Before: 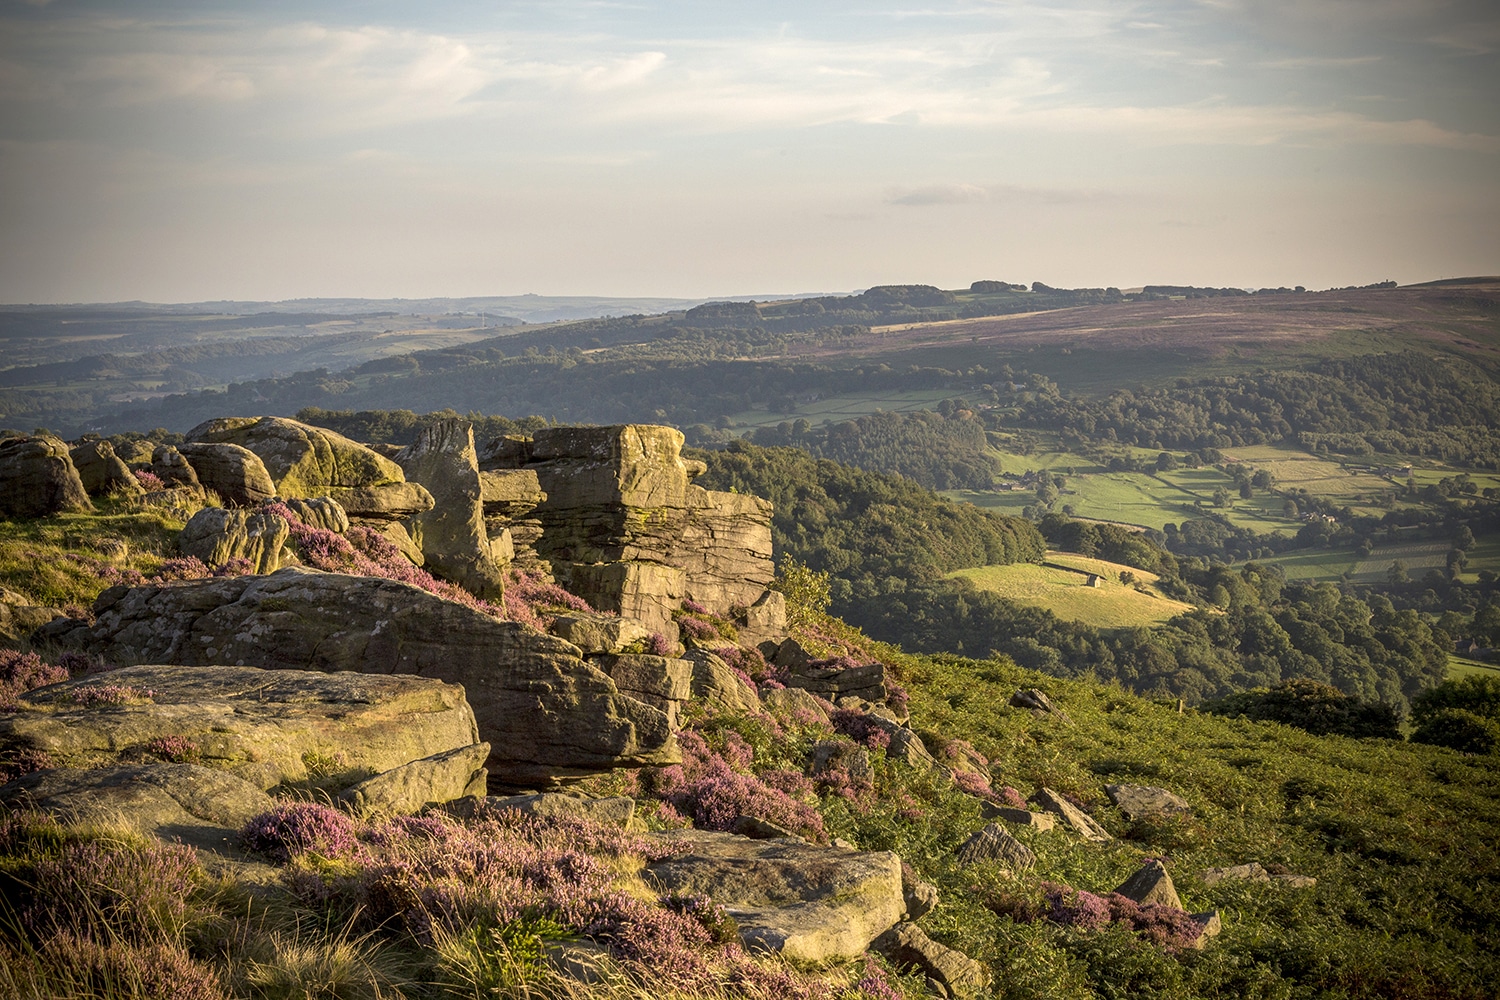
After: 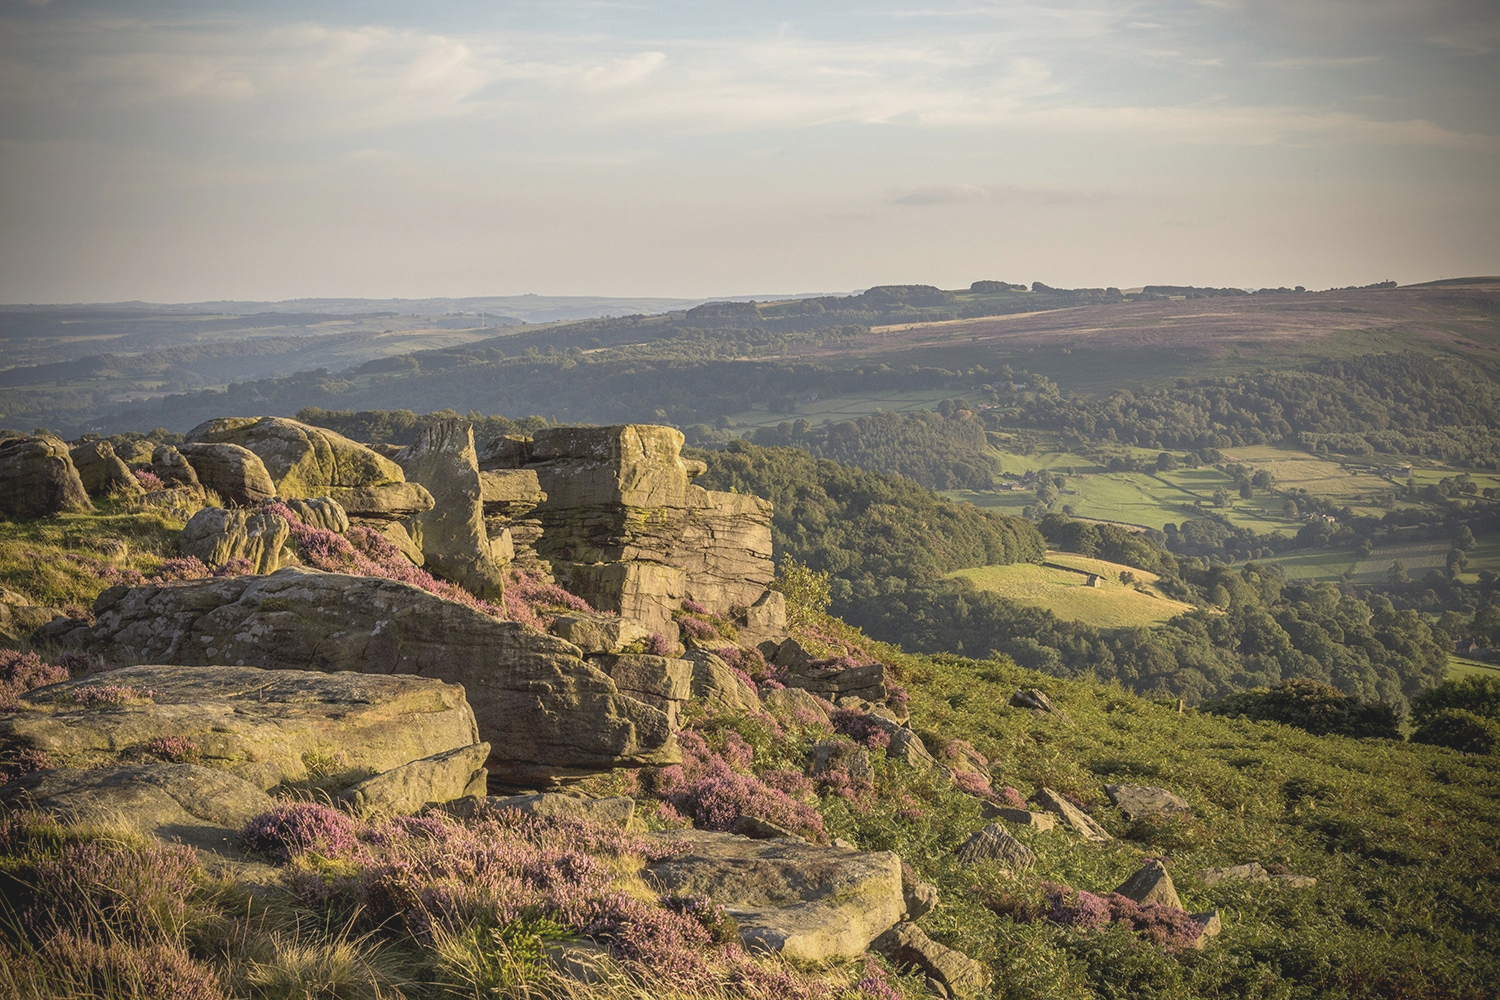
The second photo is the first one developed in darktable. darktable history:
contrast brightness saturation: contrast -0.156, brightness 0.049, saturation -0.128
